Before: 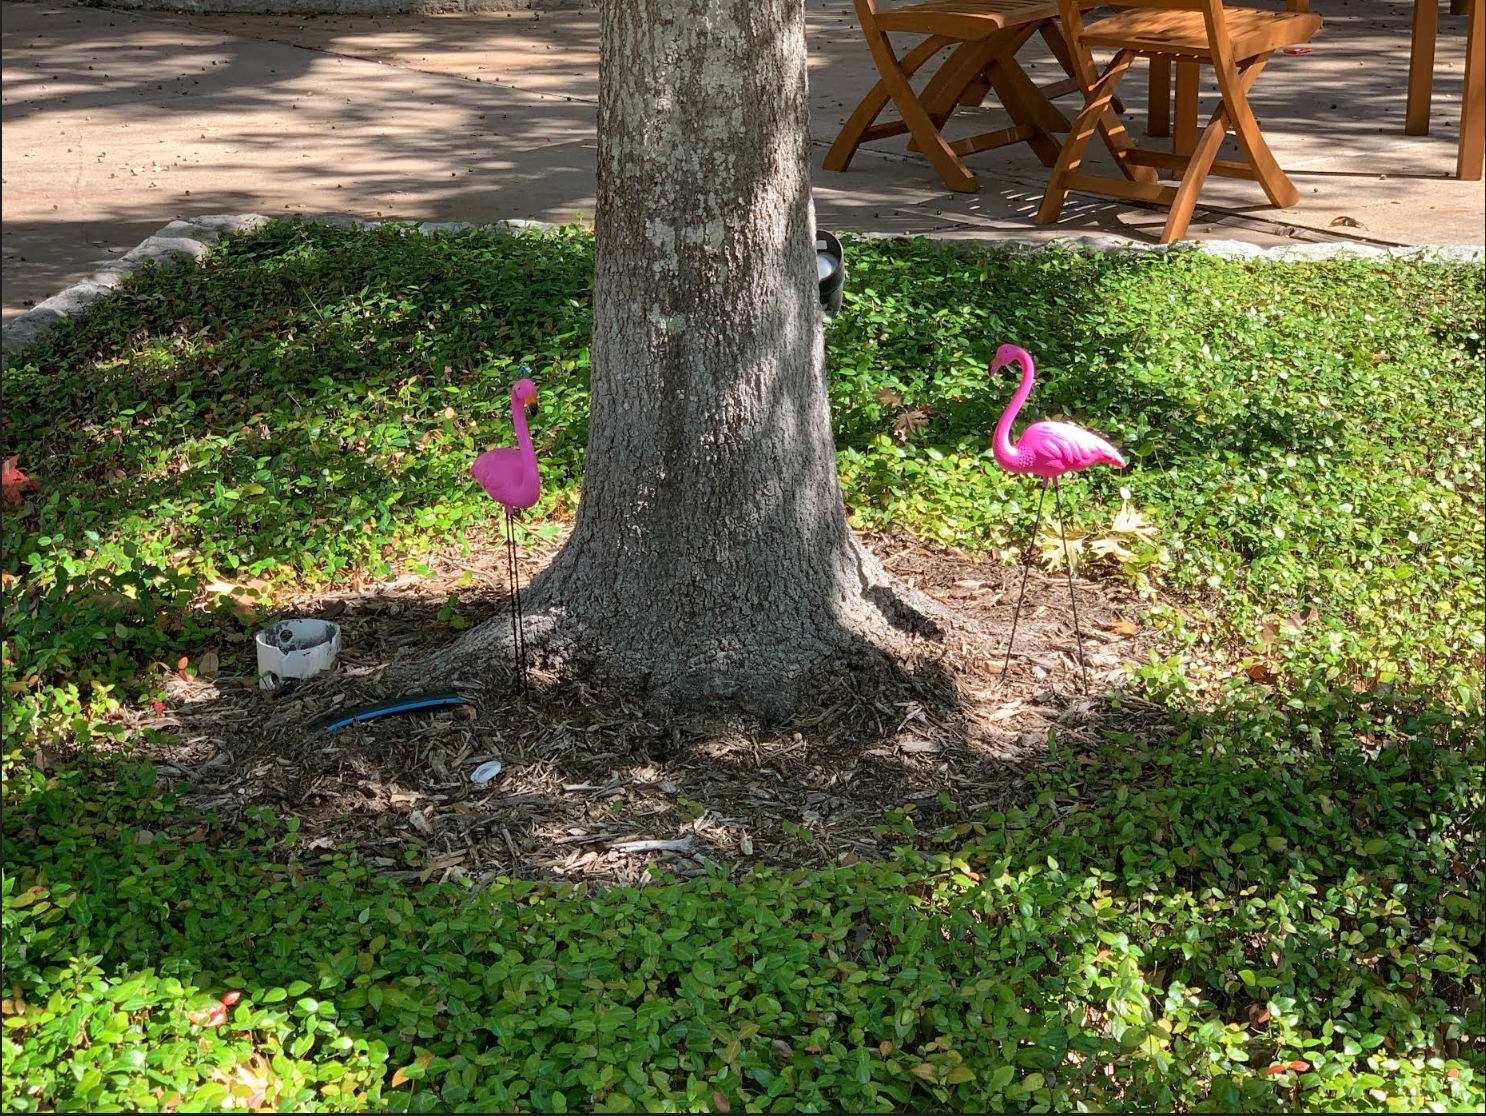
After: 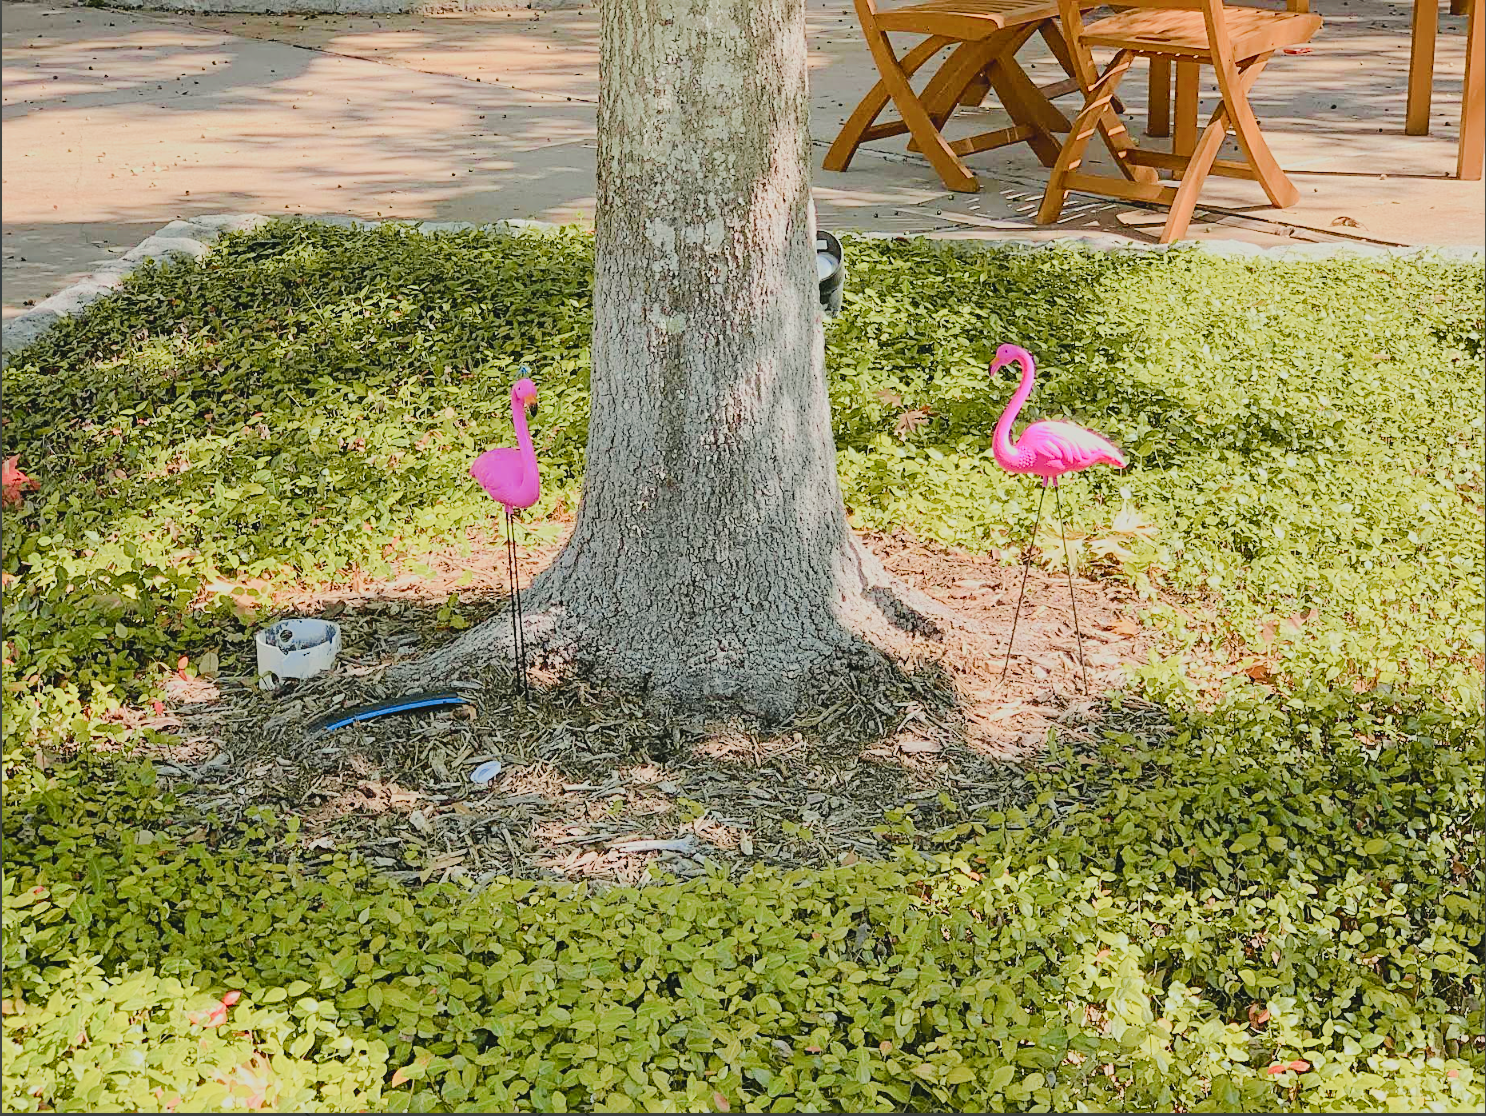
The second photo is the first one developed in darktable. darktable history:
exposure: black level correction 0, exposure 0.684 EV, compensate highlight preservation false
sharpen: on, module defaults
tone curve: curves: ch0 [(0, 0) (0.21, 0.21) (0.43, 0.586) (0.65, 0.793) (1, 1)]; ch1 [(0, 0) (0.382, 0.447) (0.492, 0.484) (0.544, 0.547) (0.583, 0.578) (0.599, 0.595) (0.67, 0.673) (1, 1)]; ch2 [(0, 0) (0.411, 0.382) (0.492, 0.5) (0.531, 0.534) (0.56, 0.573) (0.599, 0.602) (0.696, 0.693) (1, 1)], color space Lab, independent channels, preserve colors none
filmic rgb: black relative exposure -8.02 EV, white relative exposure 8.05 EV, target black luminance 0%, hardness 2.42, latitude 76.43%, contrast 0.571, shadows ↔ highlights balance 0.002%, add noise in highlights 0.001, preserve chrominance max RGB, color science v3 (2019), use custom middle-gray values true, iterations of high-quality reconstruction 0, contrast in highlights soft
color balance rgb: highlights gain › chroma 1.07%, highlights gain › hue 60.16°, global offset › luminance 0.784%, perceptual saturation grading › global saturation 25.06%, perceptual saturation grading › highlights -50.548%, perceptual saturation grading › shadows 31.192%, global vibrance 20%
